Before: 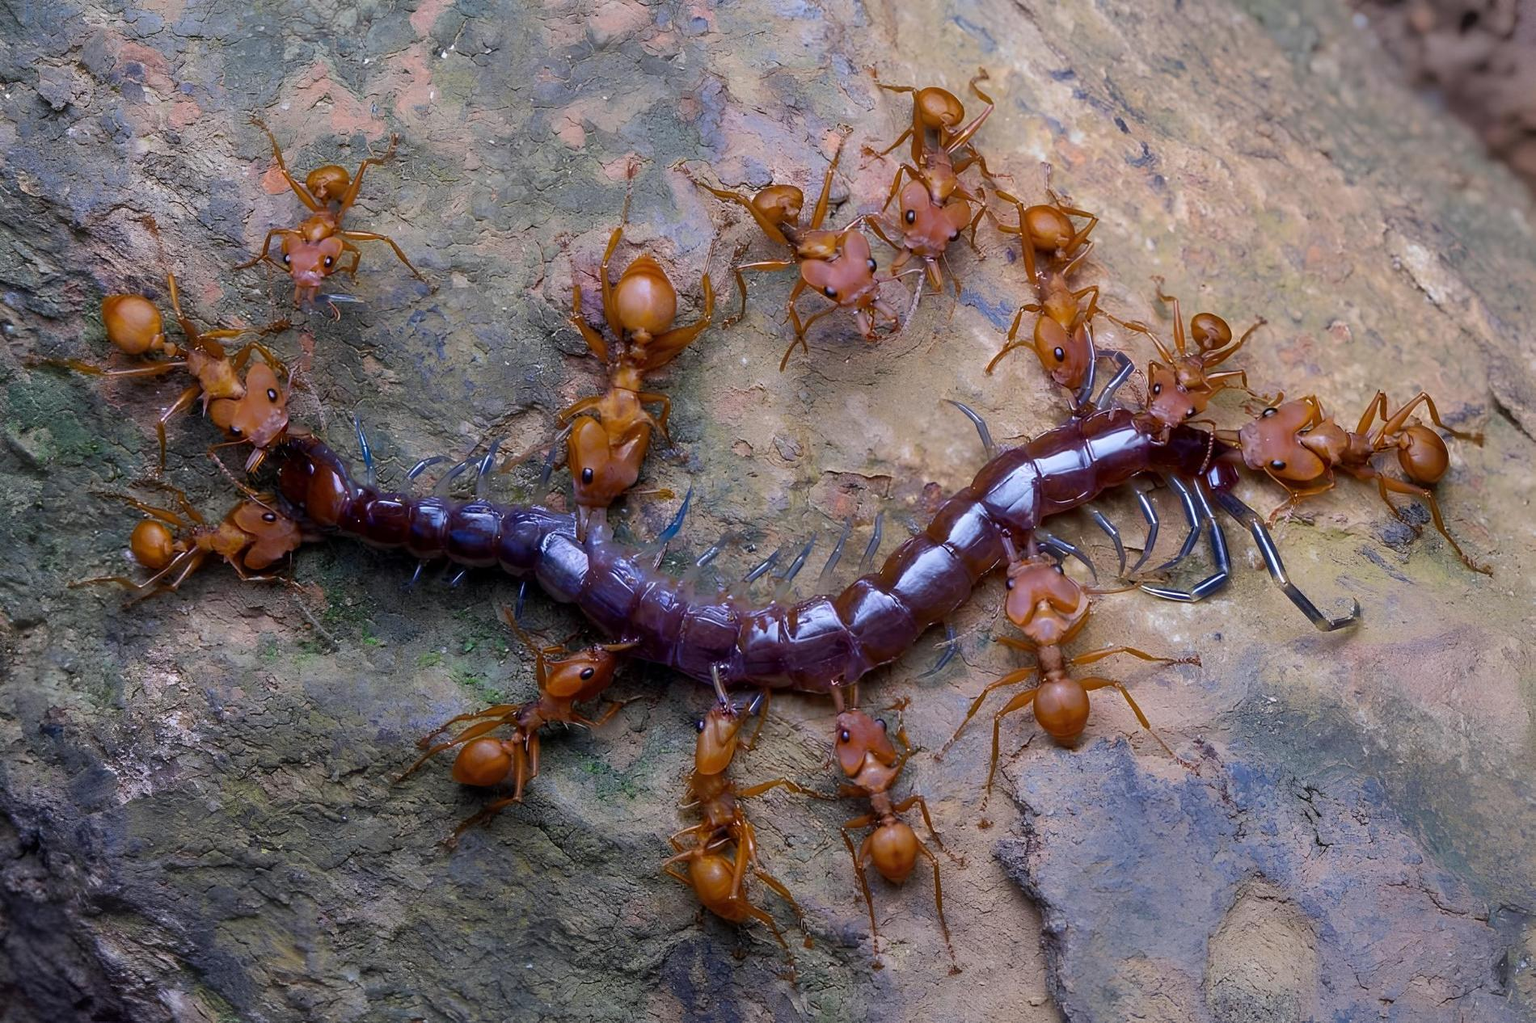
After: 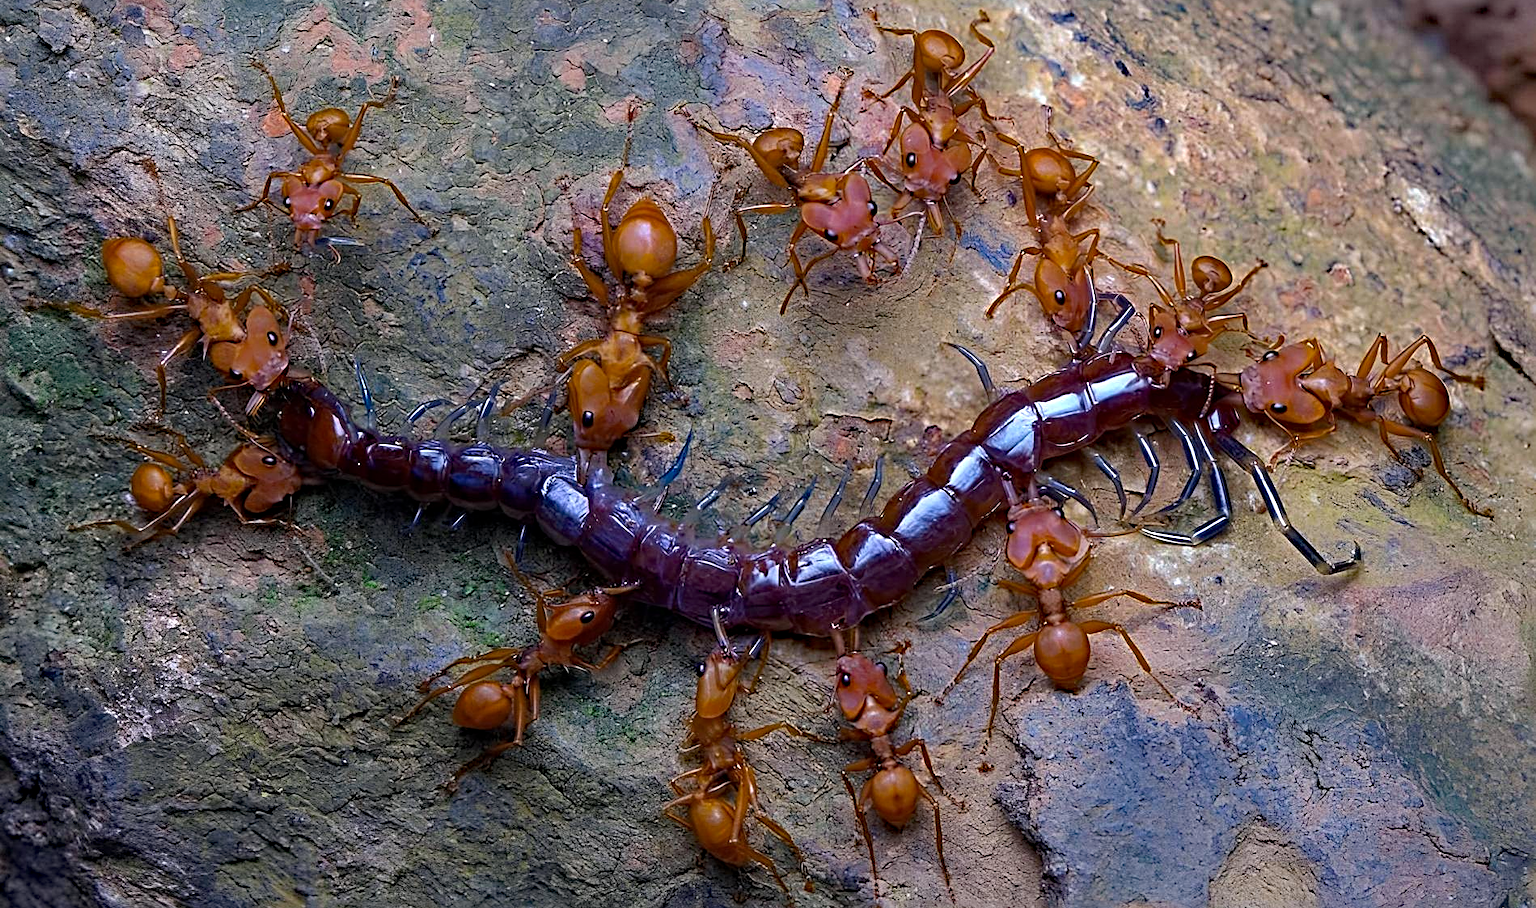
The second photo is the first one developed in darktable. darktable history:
crop and rotate: top 5.609%, bottom 5.609%
sharpen: radius 4
haze removal: strength 0.53, distance 0.925, compatibility mode true, adaptive false
